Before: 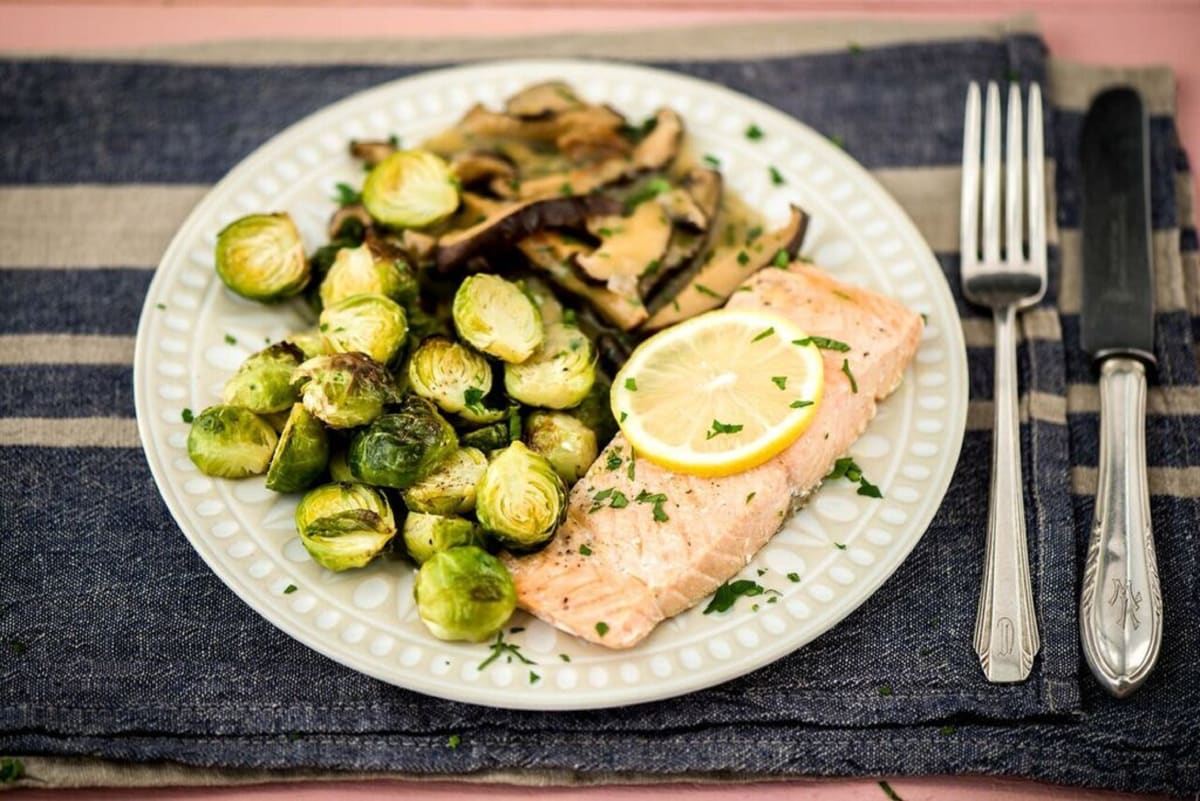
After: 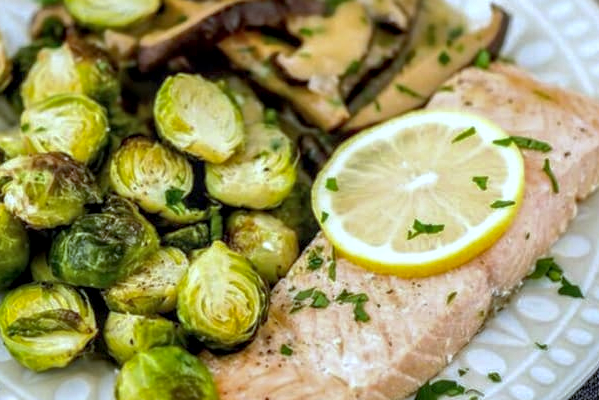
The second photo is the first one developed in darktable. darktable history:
crop: left 25%, top 25%, right 25%, bottom 25%
local contrast: detail 130%
white balance: red 0.926, green 1.003, blue 1.133
shadows and highlights: on, module defaults
